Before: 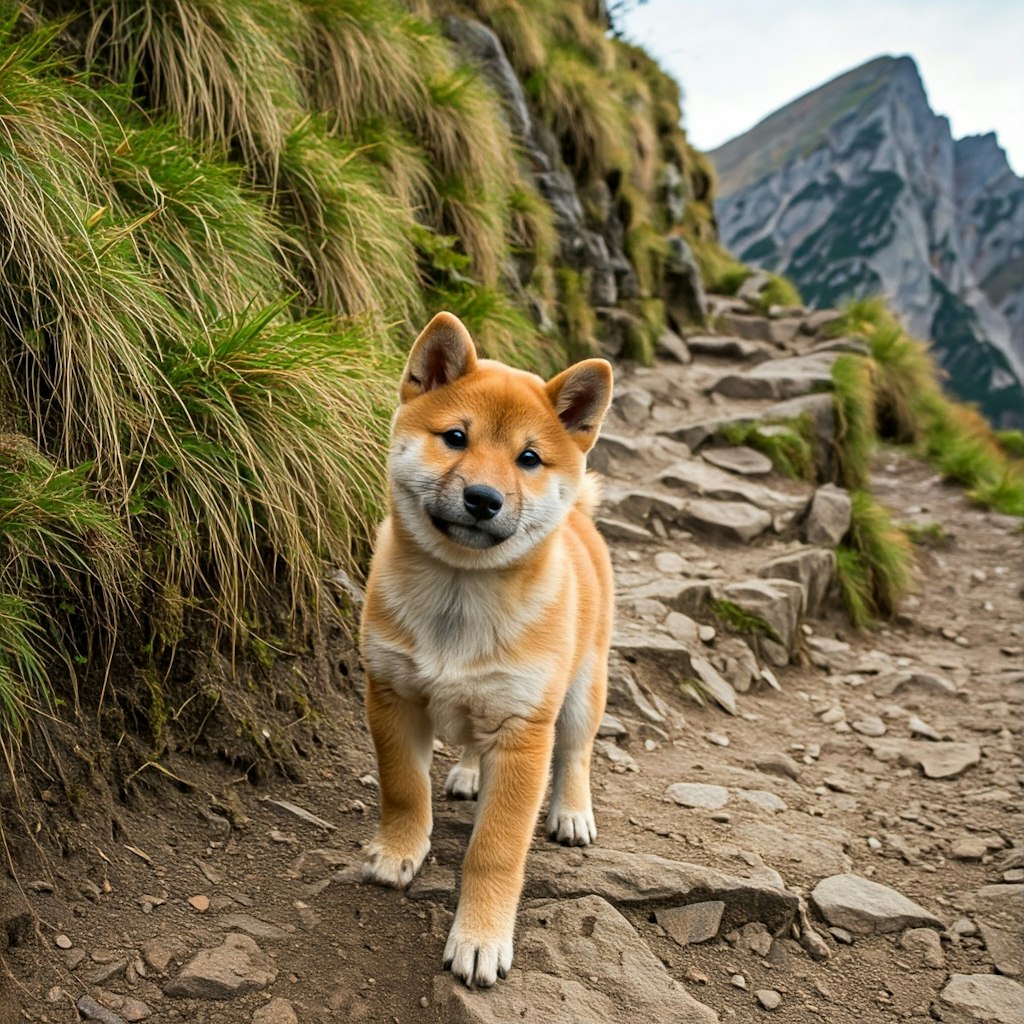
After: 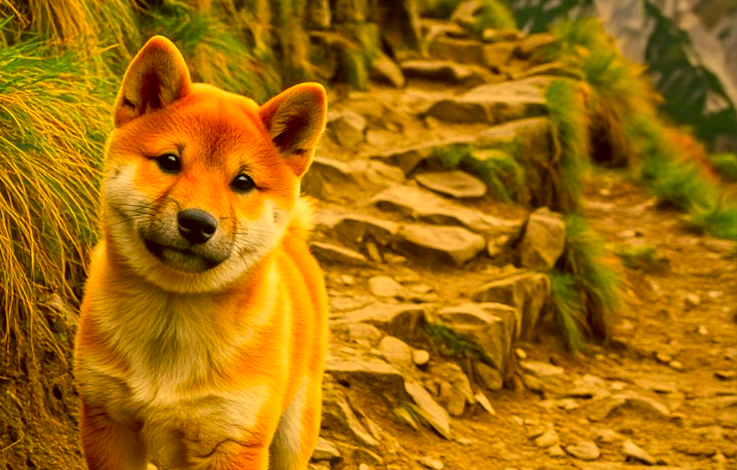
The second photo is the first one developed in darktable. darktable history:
color correction: highlights a* 10.44, highlights b* 30.04, shadows a* 2.73, shadows b* 17.51, saturation 1.72
crop and rotate: left 27.938%, top 27.046%, bottom 27.046%
